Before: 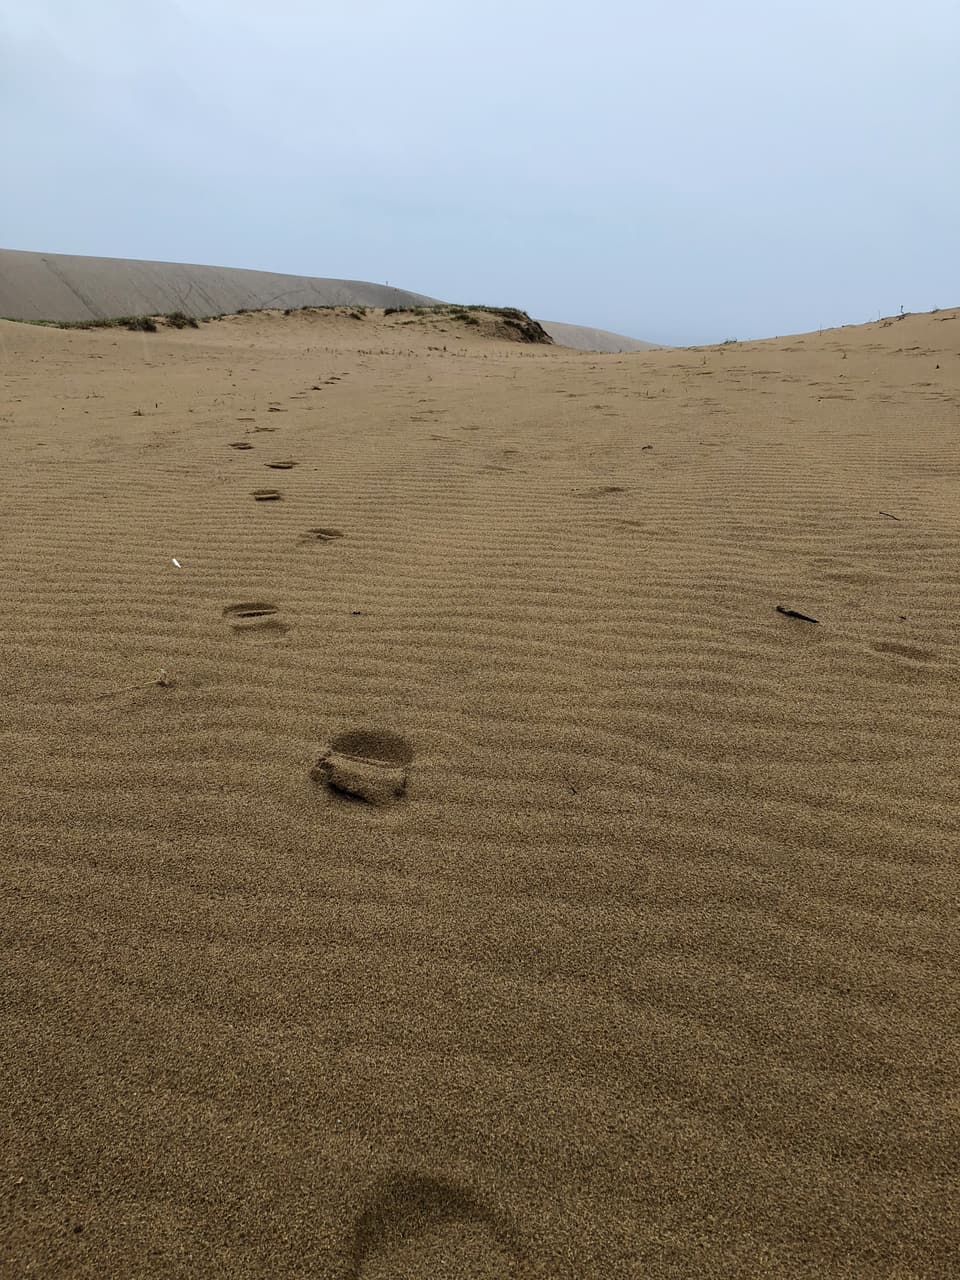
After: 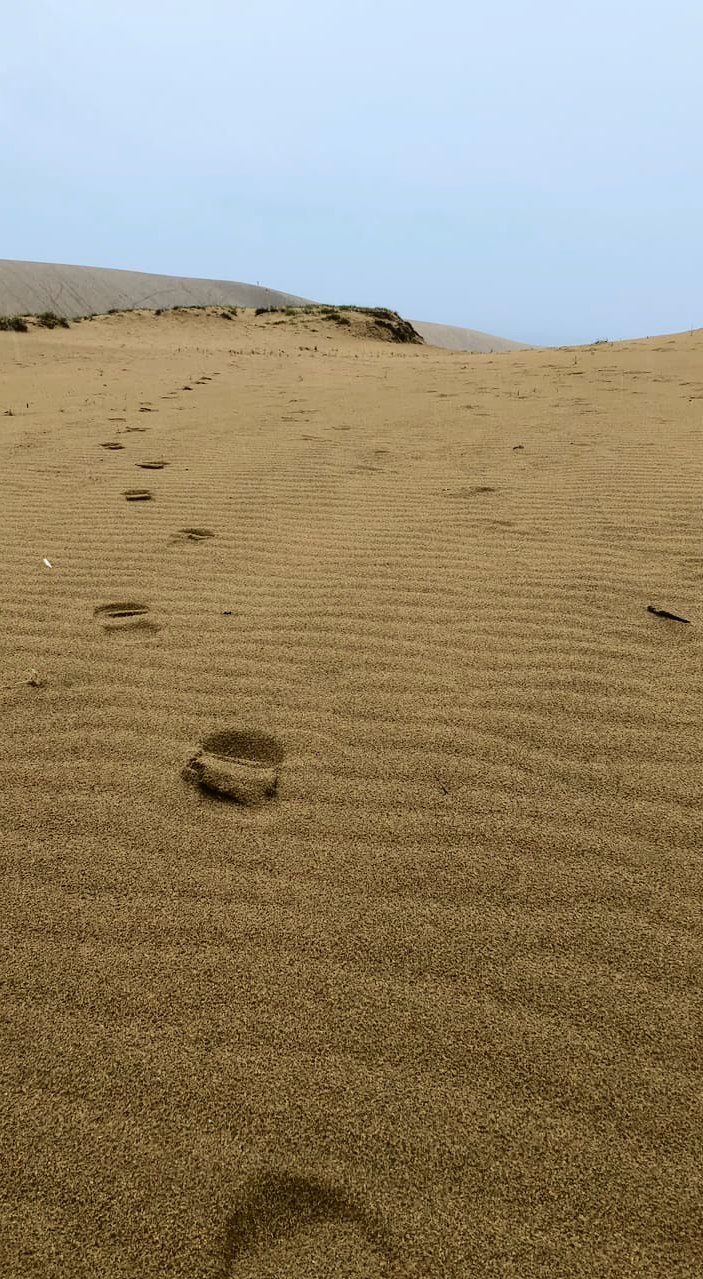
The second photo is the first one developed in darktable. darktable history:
crop: left 13.443%, right 13.31%
tone curve: curves: ch0 [(0, 0.021) (0.049, 0.044) (0.152, 0.14) (0.328, 0.377) (0.473, 0.543) (0.641, 0.705) (0.868, 0.887) (1, 0.969)]; ch1 [(0, 0) (0.322, 0.328) (0.43, 0.425) (0.474, 0.466) (0.502, 0.503) (0.522, 0.526) (0.564, 0.591) (0.602, 0.632) (0.677, 0.701) (0.859, 0.885) (1, 1)]; ch2 [(0, 0) (0.33, 0.301) (0.447, 0.44) (0.487, 0.496) (0.502, 0.516) (0.535, 0.554) (0.565, 0.598) (0.618, 0.629) (1, 1)], color space Lab, independent channels, preserve colors none
